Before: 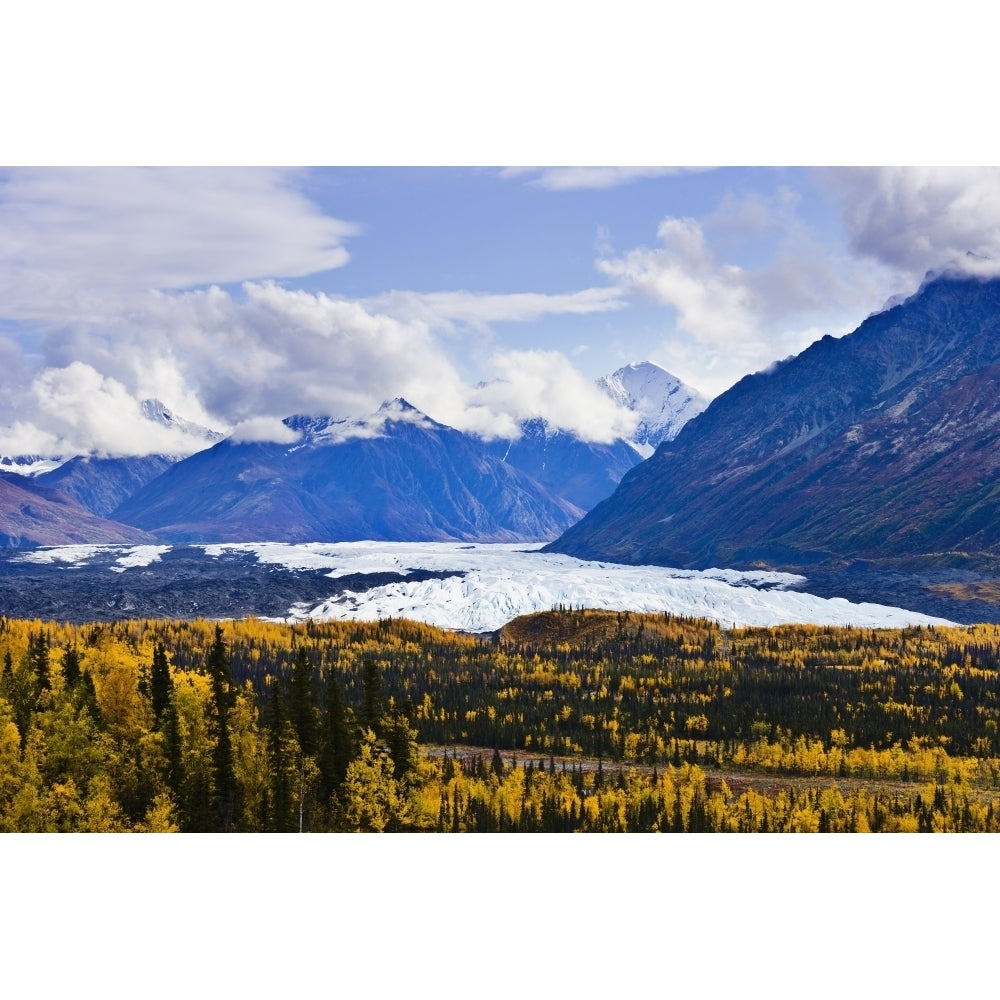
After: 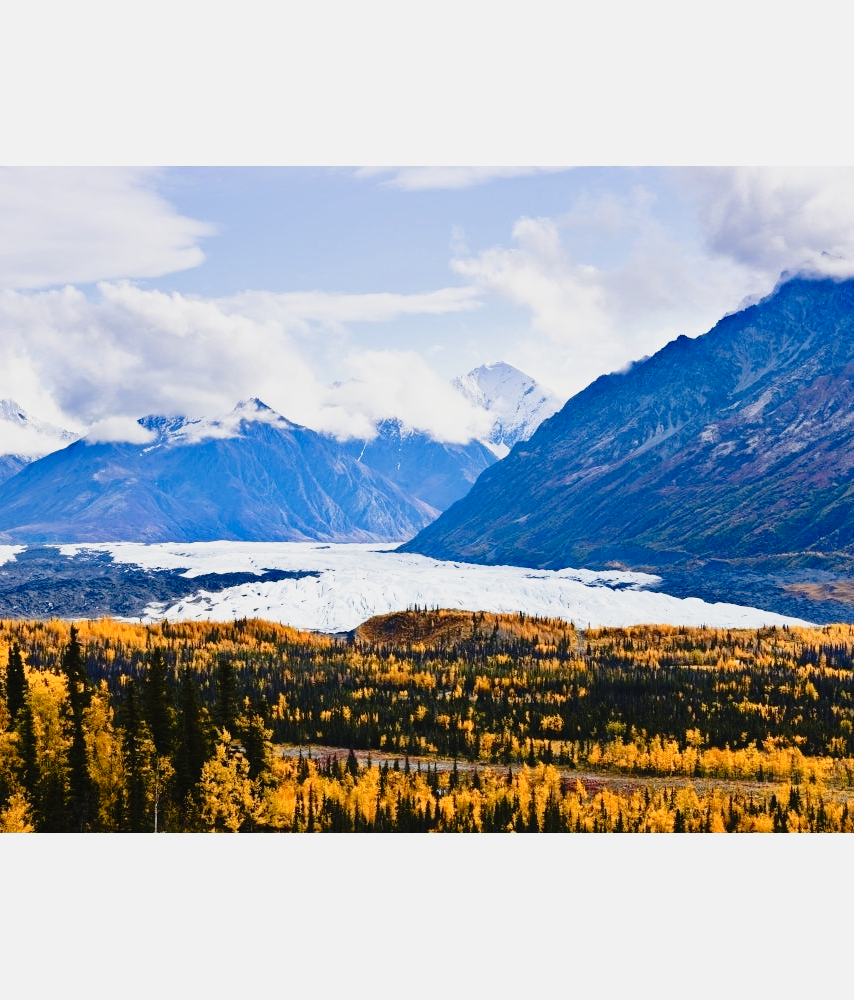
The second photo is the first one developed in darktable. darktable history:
crop and rotate: left 14.573%
tone curve: curves: ch0 [(0, 0.013) (0.129, 0.1) (0.291, 0.375) (0.46, 0.576) (0.667, 0.78) (0.851, 0.903) (0.997, 0.951)]; ch1 [(0, 0) (0.353, 0.344) (0.45, 0.46) (0.498, 0.495) (0.528, 0.531) (0.563, 0.566) (0.592, 0.609) (0.657, 0.672) (1, 1)]; ch2 [(0, 0) (0.333, 0.346) (0.375, 0.375) (0.427, 0.44) (0.5, 0.501) (0.505, 0.505) (0.544, 0.573) (0.576, 0.615) (0.612, 0.644) (0.66, 0.715) (1, 1)], preserve colors none
color zones: curves: ch1 [(0.239, 0.552) (0.75, 0.5)]; ch2 [(0.25, 0.462) (0.749, 0.457)]
